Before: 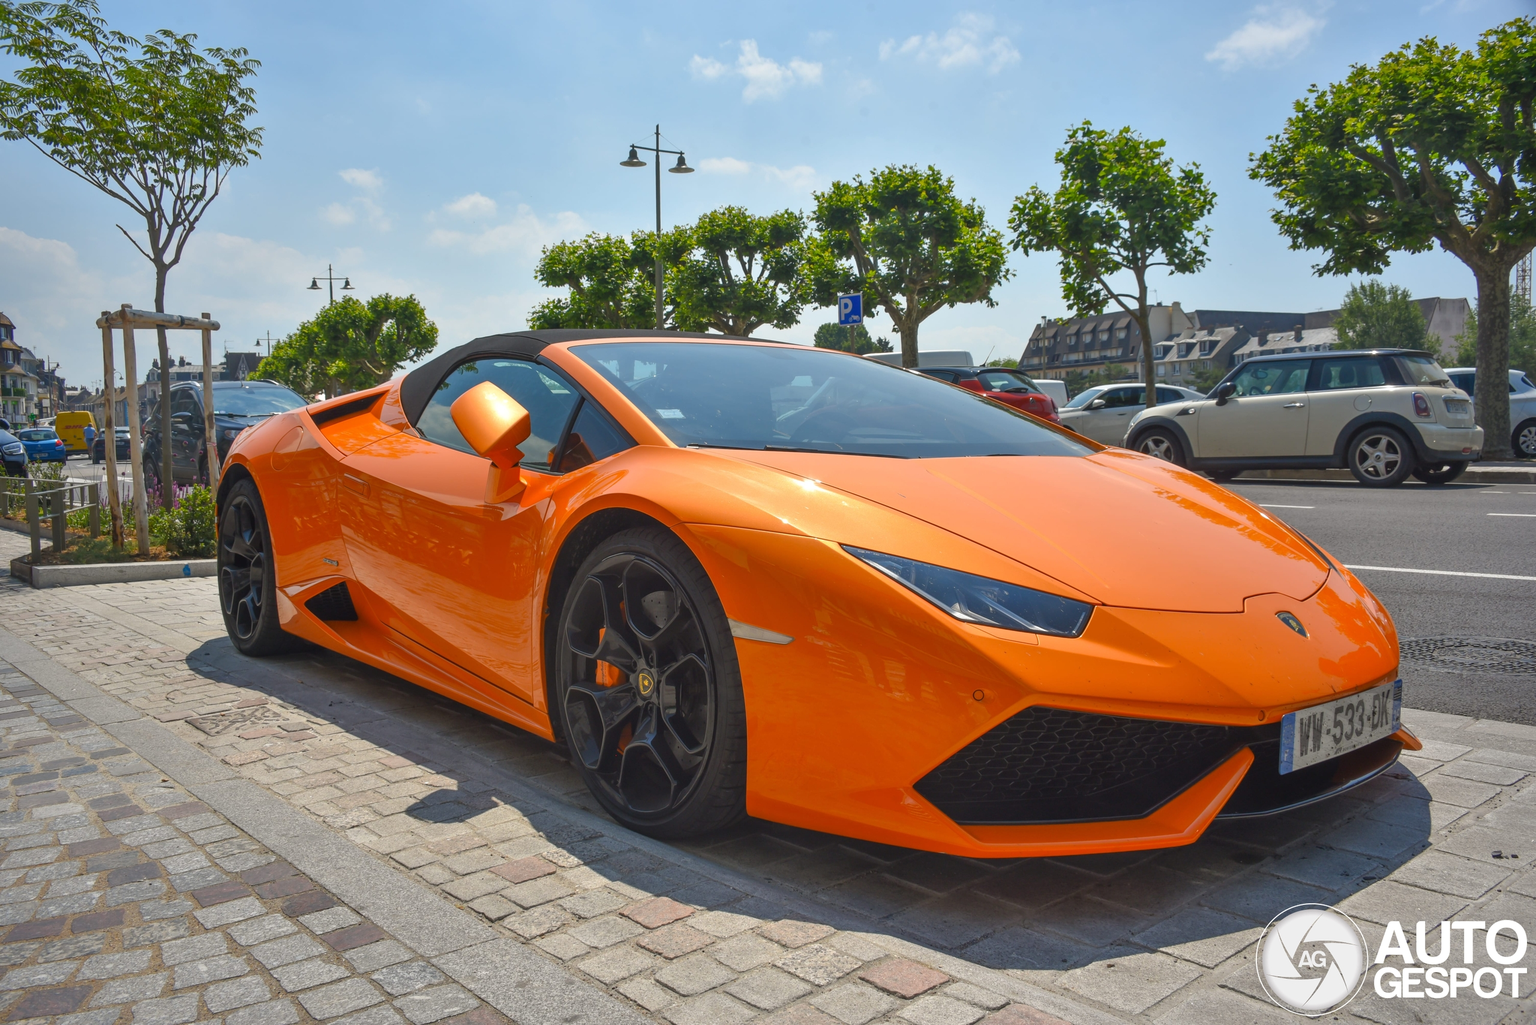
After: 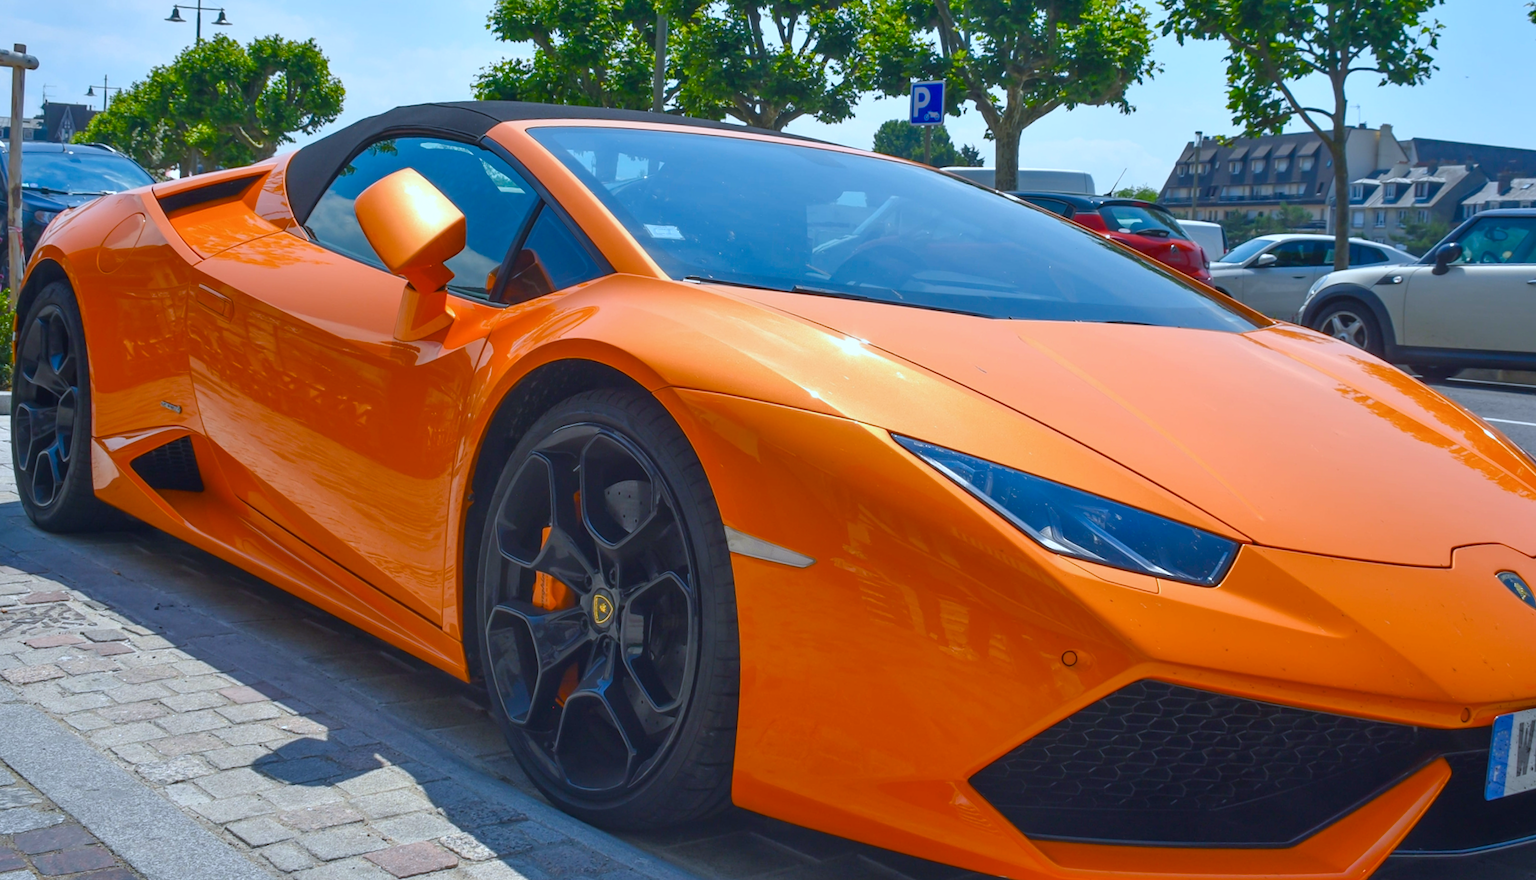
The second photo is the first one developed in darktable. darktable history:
color calibration: illuminant custom, x 0.389, y 0.387, temperature 3819.22 K
shadows and highlights: shadows -1.64, highlights 38.89
color balance rgb: highlights gain › chroma 2.003%, highlights gain › hue 72.69°, perceptual saturation grading › global saturation 20%, perceptual saturation grading › highlights -25.268%, perceptual saturation grading › shadows 25.686%, global vibrance 20%
crop and rotate: angle -4.01°, left 9.776%, top 21.015%, right 12.046%, bottom 11.827%
